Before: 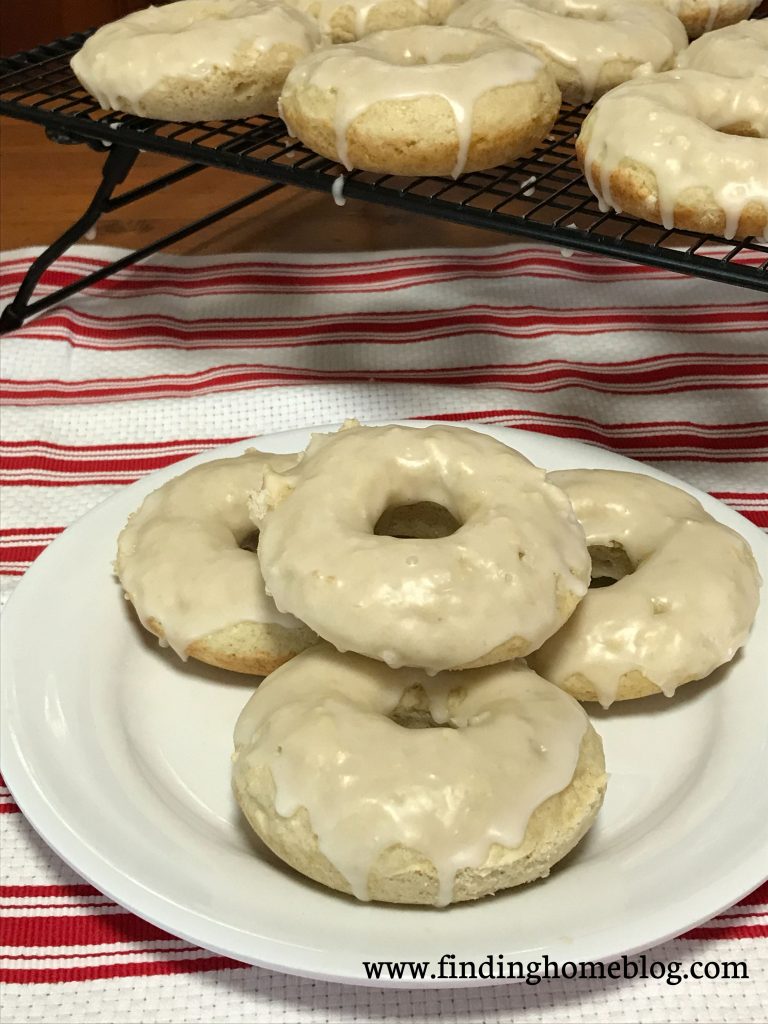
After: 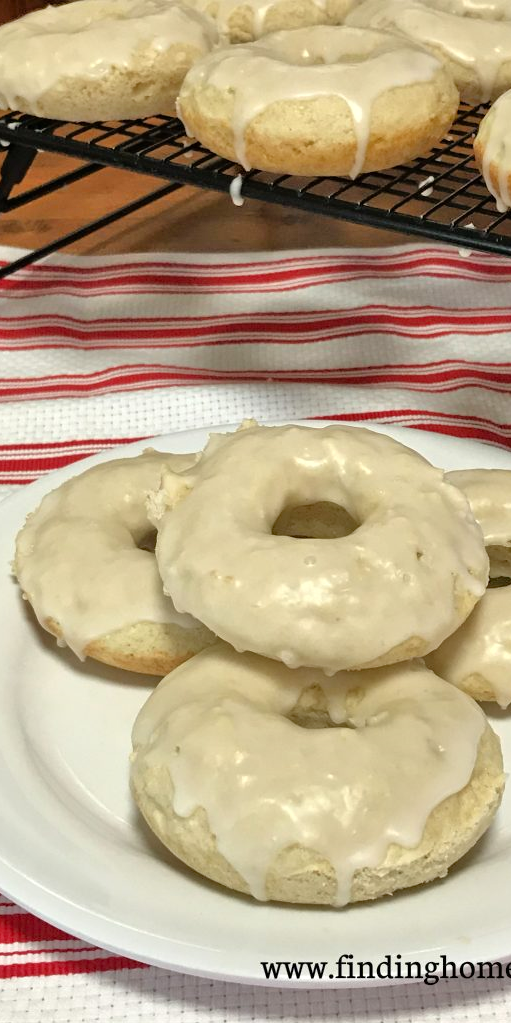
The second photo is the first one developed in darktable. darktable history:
crop and rotate: left 13.409%, right 19.924%
tone equalizer: -7 EV 0.15 EV, -6 EV 0.6 EV, -5 EV 1.15 EV, -4 EV 1.33 EV, -3 EV 1.15 EV, -2 EV 0.6 EV, -1 EV 0.15 EV, mask exposure compensation -0.5 EV
